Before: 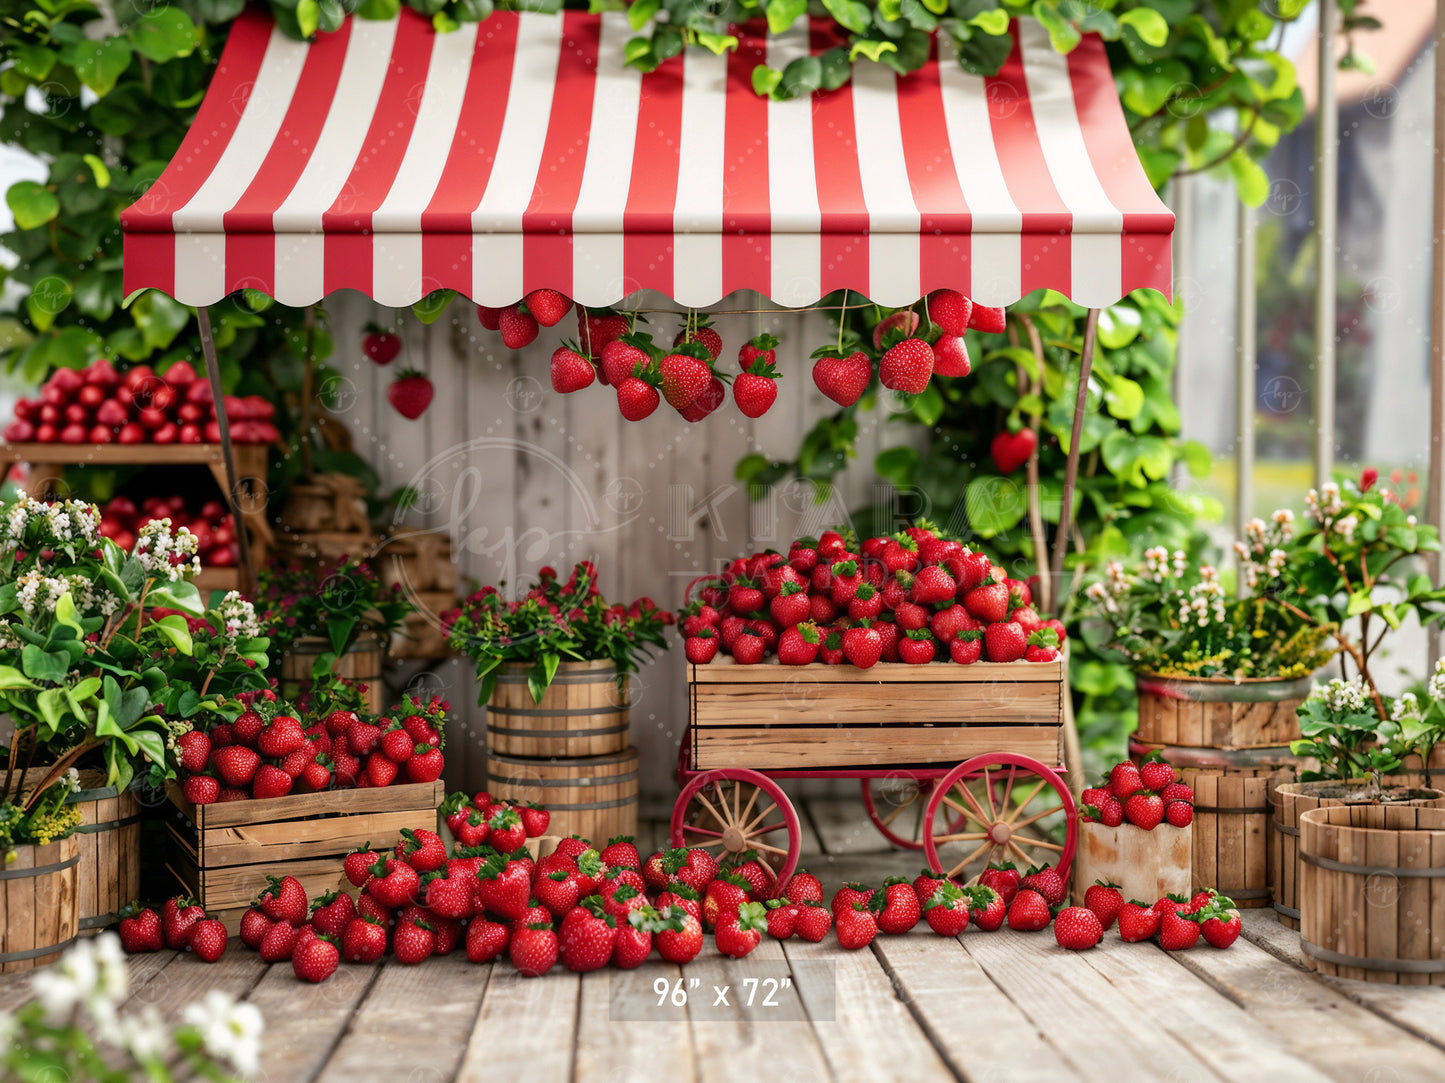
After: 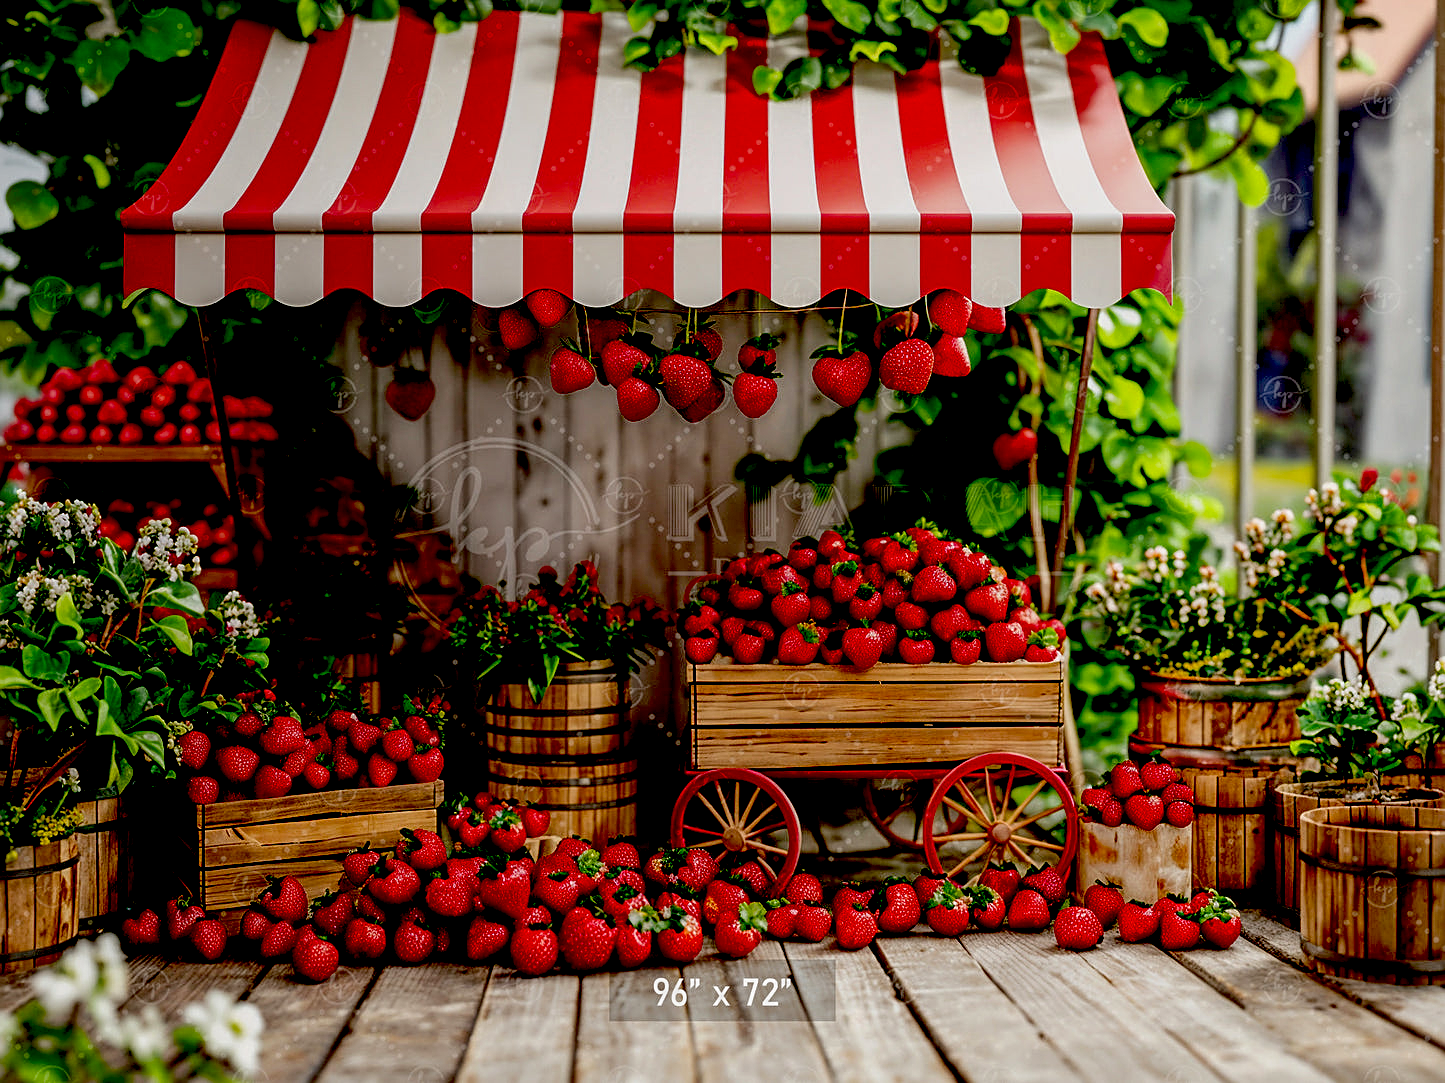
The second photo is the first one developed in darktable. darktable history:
sharpen: on, module defaults
exposure: black level correction 0.1, exposure -0.092 EV, compensate highlight preservation false
local contrast: on, module defaults
